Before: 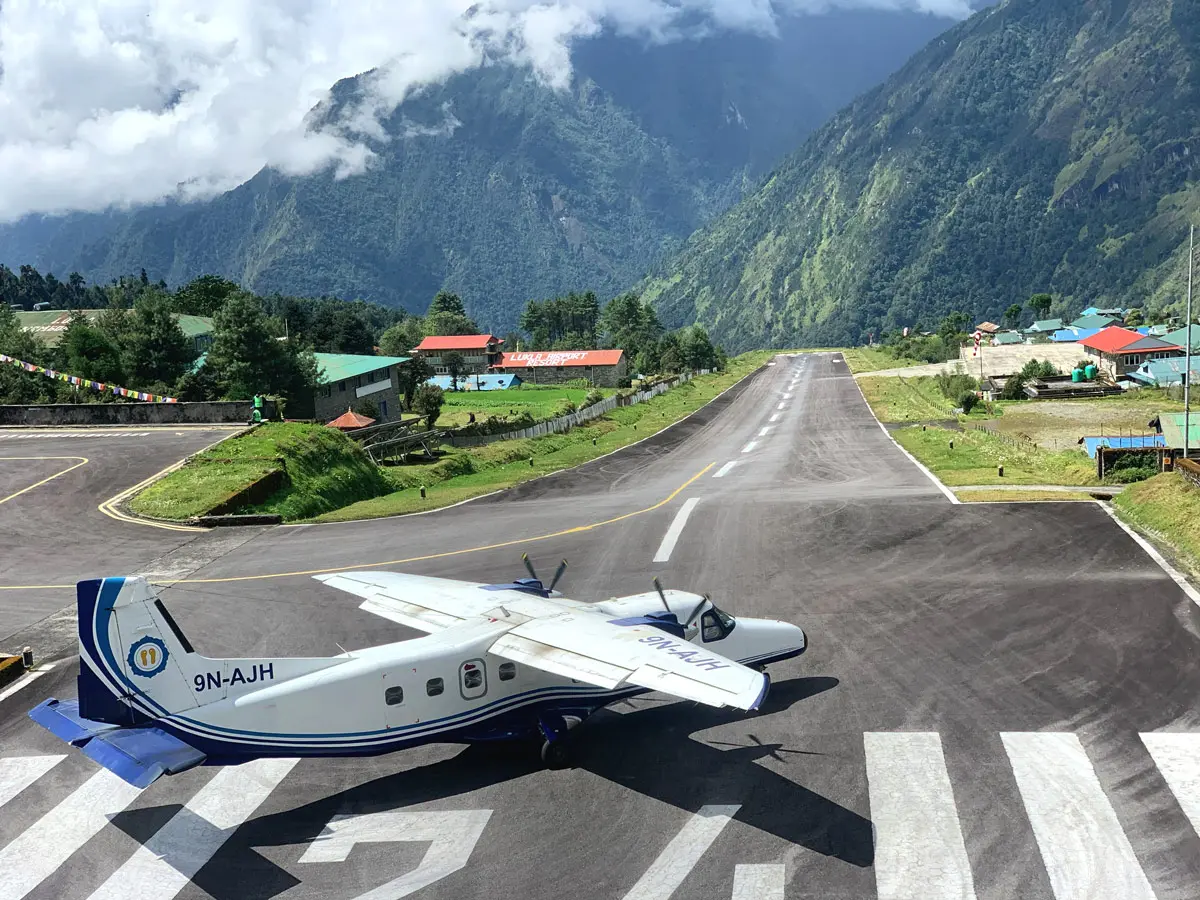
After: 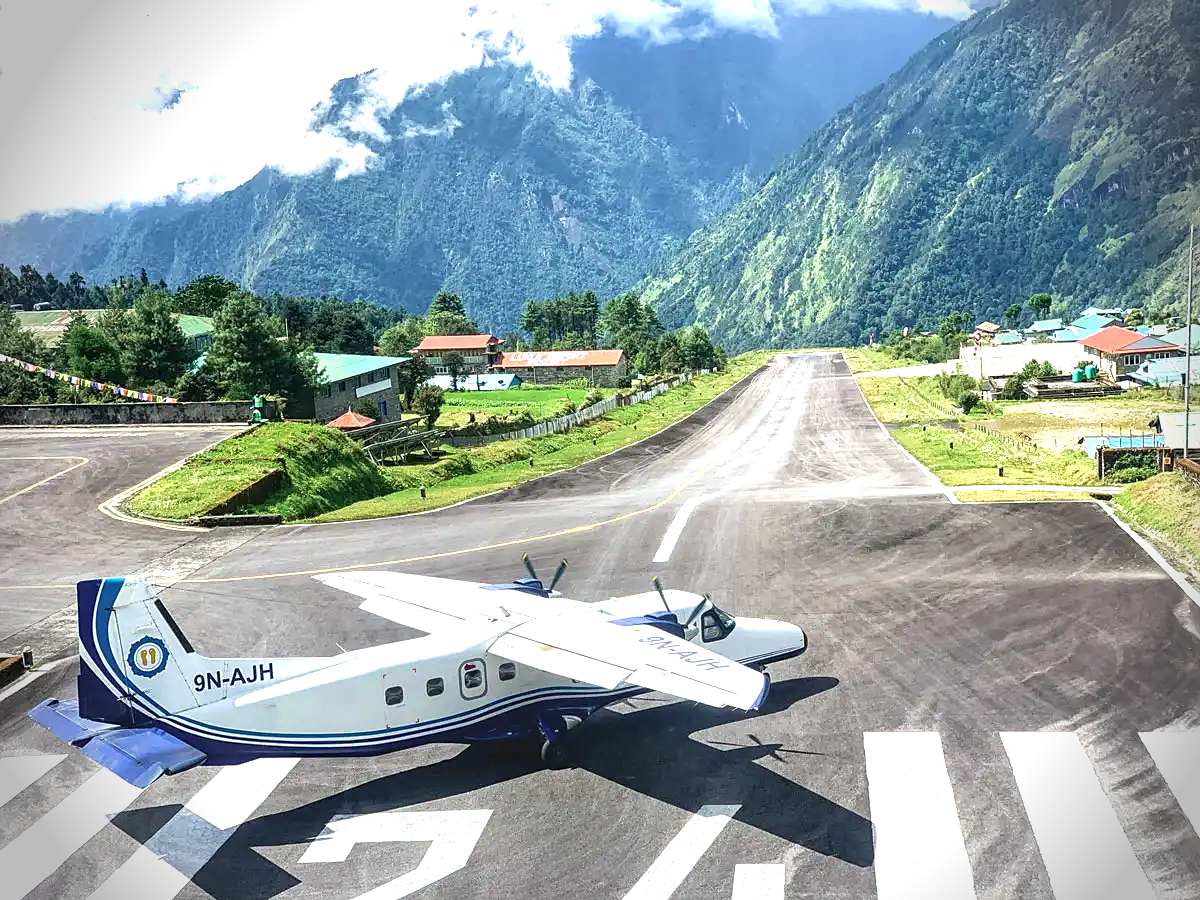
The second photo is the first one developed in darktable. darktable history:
vignetting: fall-off start 88.24%, fall-off radius 24.22%, unbound false
velvia: on, module defaults
sharpen: radius 1.57, amount 0.357, threshold 1.309
local contrast: detail 130%
exposure: exposure 0.923 EV, compensate exposure bias true, compensate highlight preservation false
